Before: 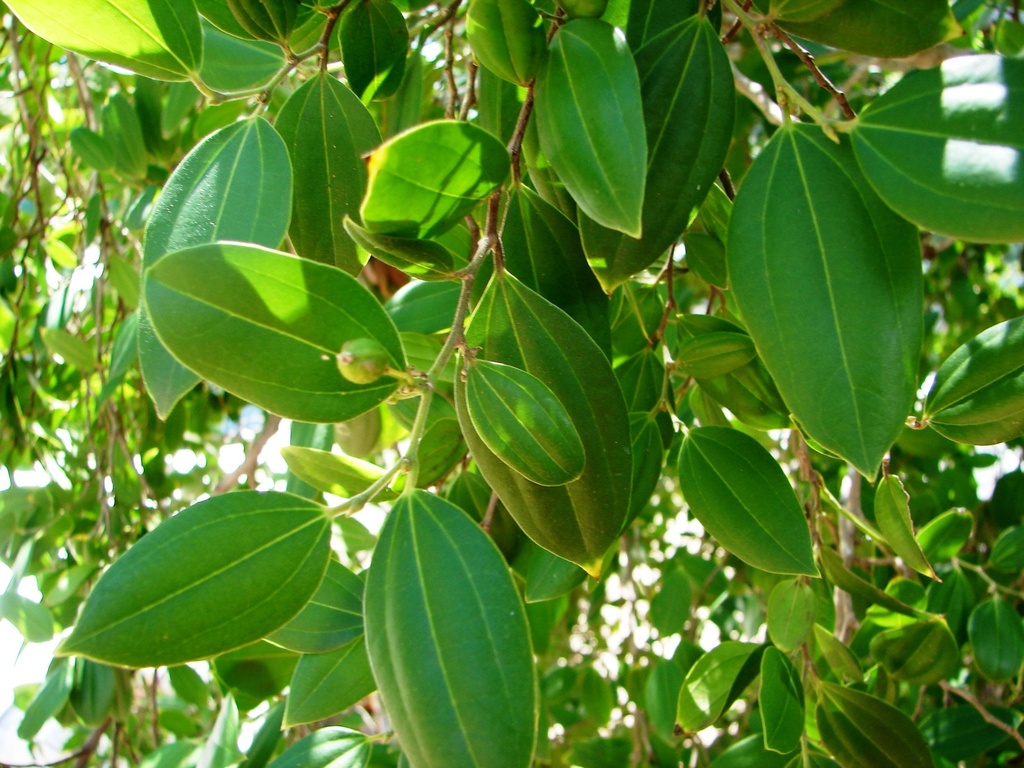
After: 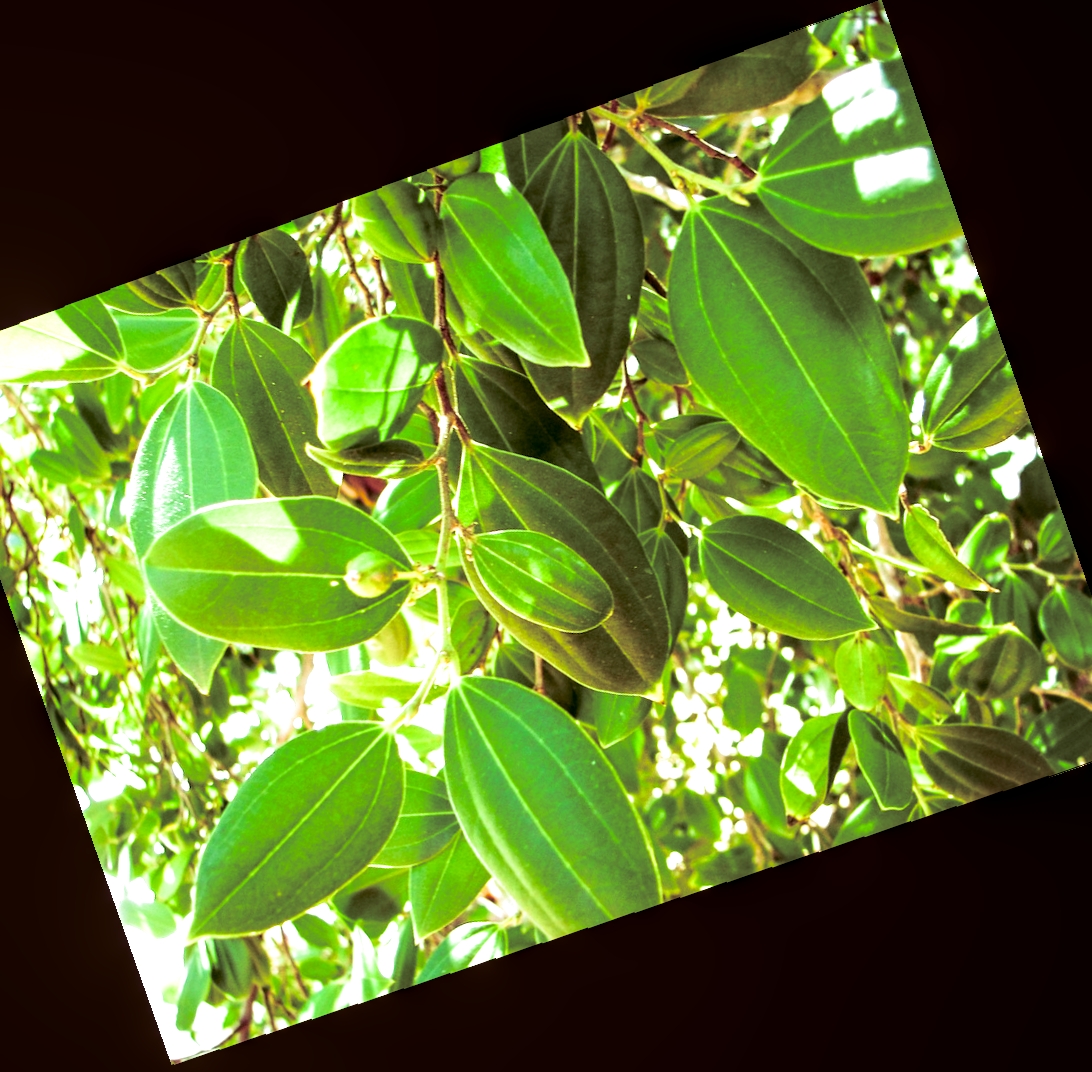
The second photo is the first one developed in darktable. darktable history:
rotate and perspective: lens shift (horizontal) -0.055, automatic cropping off
color balance rgb: perceptual saturation grading › global saturation 25%, perceptual saturation grading › highlights -50%, perceptual saturation grading › shadows 30%, perceptual brilliance grading › global brilliance 12%, global vibrance 20%
exposure: black level correction 0, exposure 0.9 EV, compensate highlight preservation false
crop and rotate: angle 19.43°, left 6.812%, right 4.125%, bottom 1.087%
contrast brightness saturation: contrast 0.15, brightness 0.05
split-toning: shadows › hue 316.8°, shadows › saturation 0.47, highlights › hue 201.6°, highlights › saturation 0, balance -41.97, compress 28.01%
local contrast: on, module defaults
color correction: highlights a* -5.3, highlights b* 9.8, shadows a* 9.8, shadows b* 24.26
